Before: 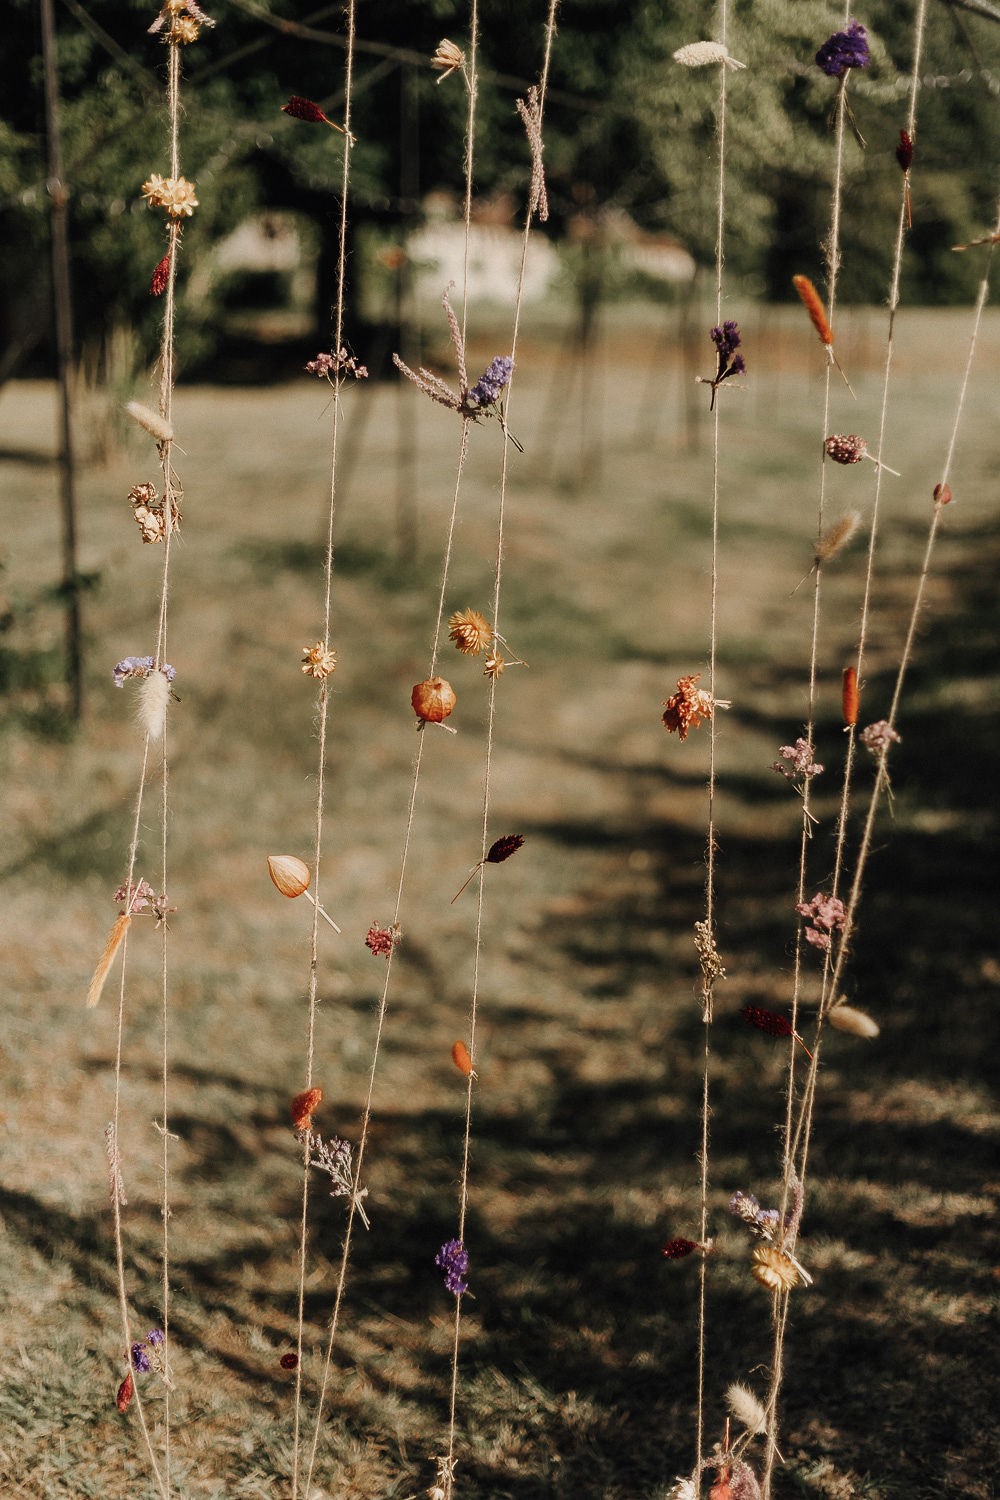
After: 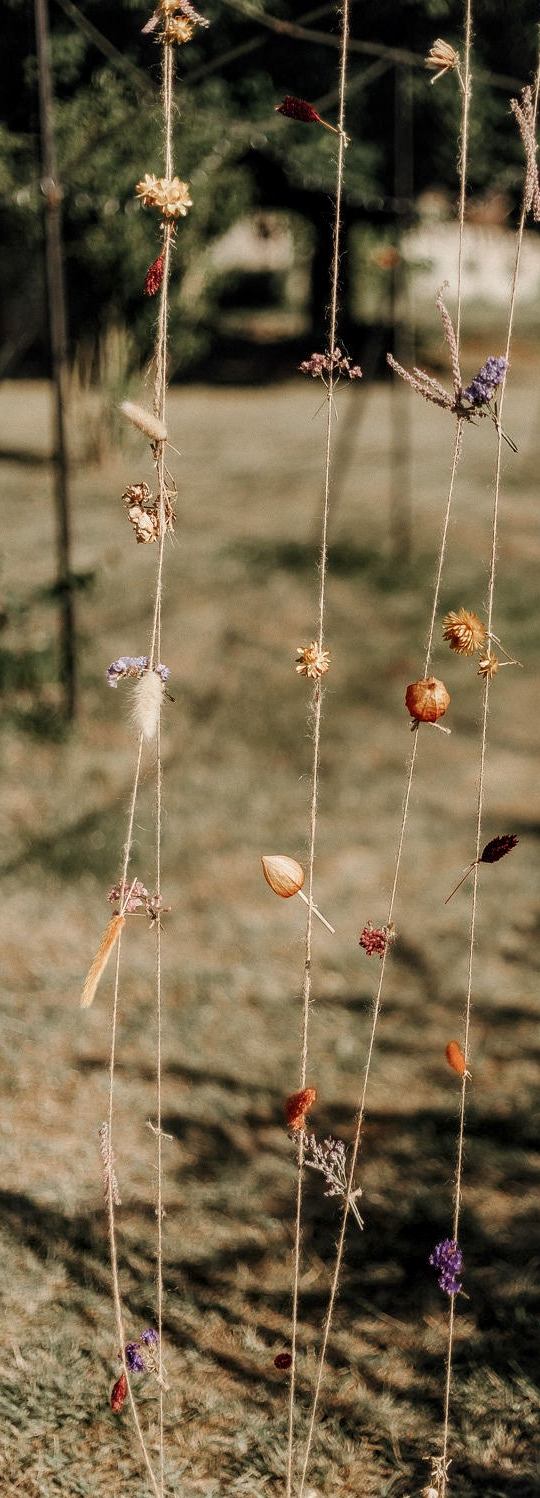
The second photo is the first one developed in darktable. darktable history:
crop: left 0.689%, right 45.299%, bottom 0.084%
local contrast: on, module defaults
